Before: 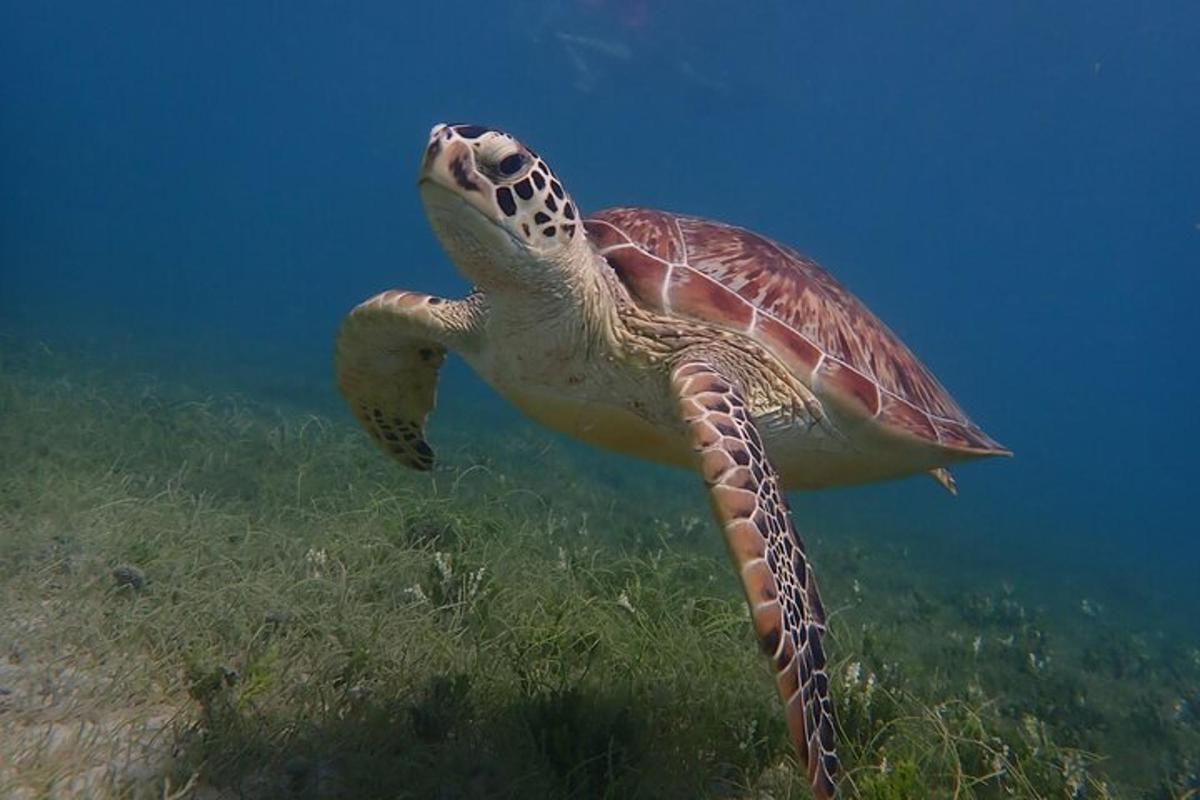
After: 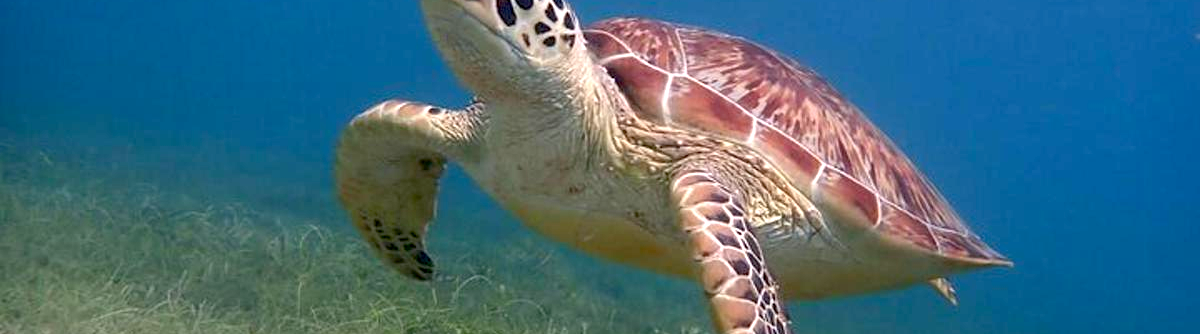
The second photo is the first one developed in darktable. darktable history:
exposure: black level correction 0.008, exposure 0.979 EV, compensate highlight preservation false
crop and rotate: top 23.84%, bottom 34.294%
